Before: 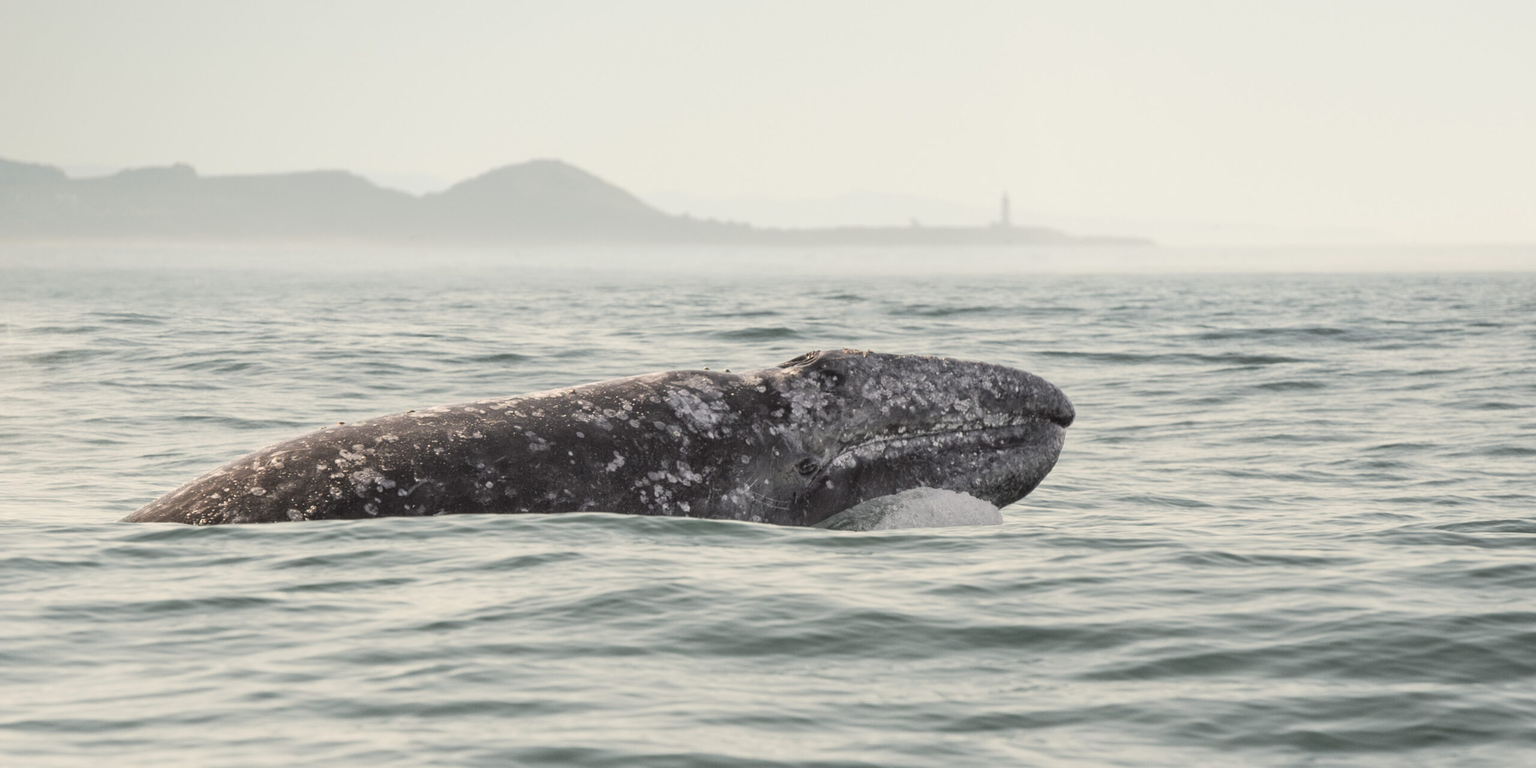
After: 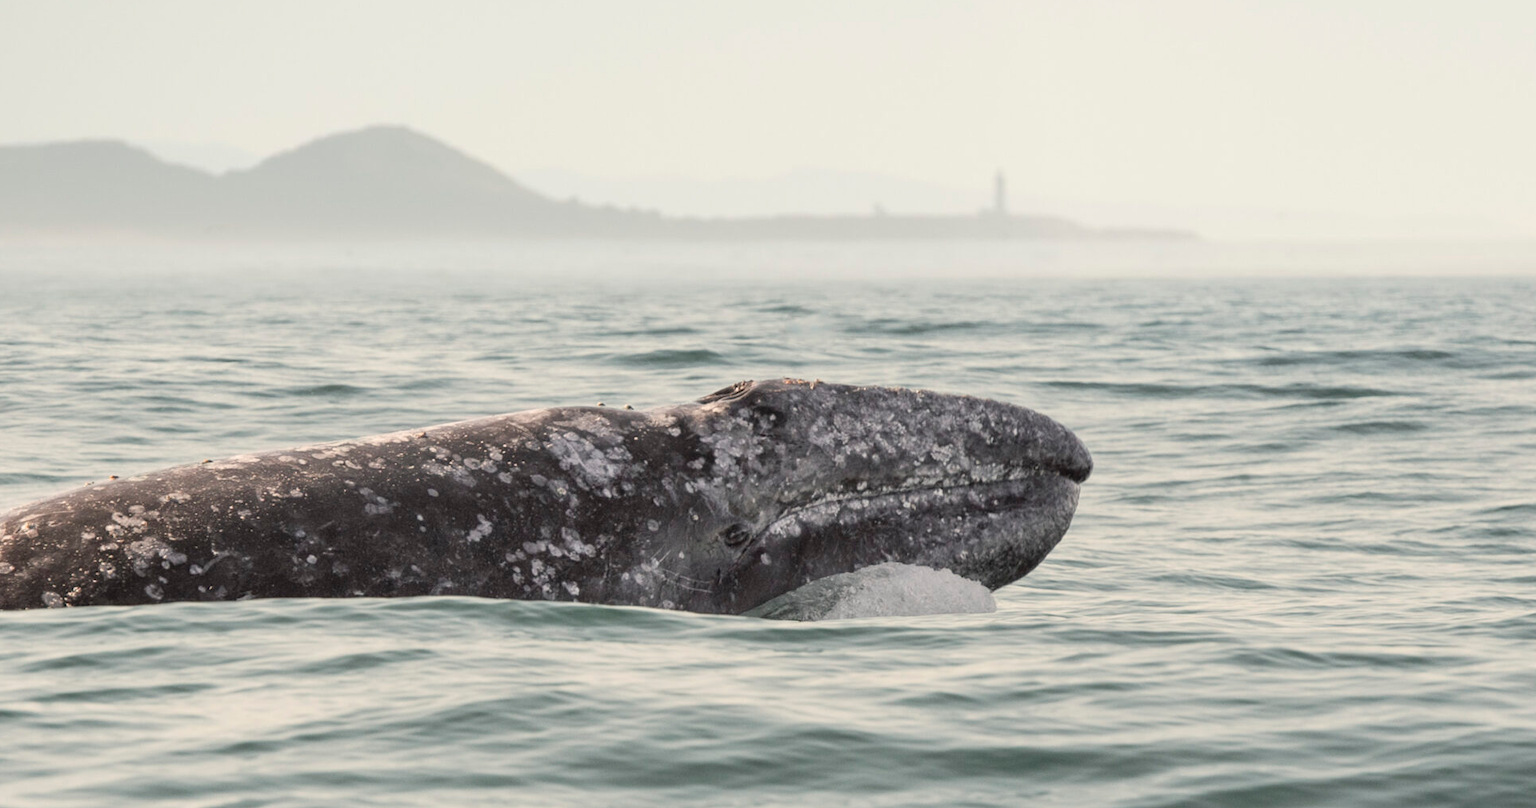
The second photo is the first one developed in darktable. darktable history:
crop: left 16.674%, top 8.525%, right 8.323%, bottom 12.516%
